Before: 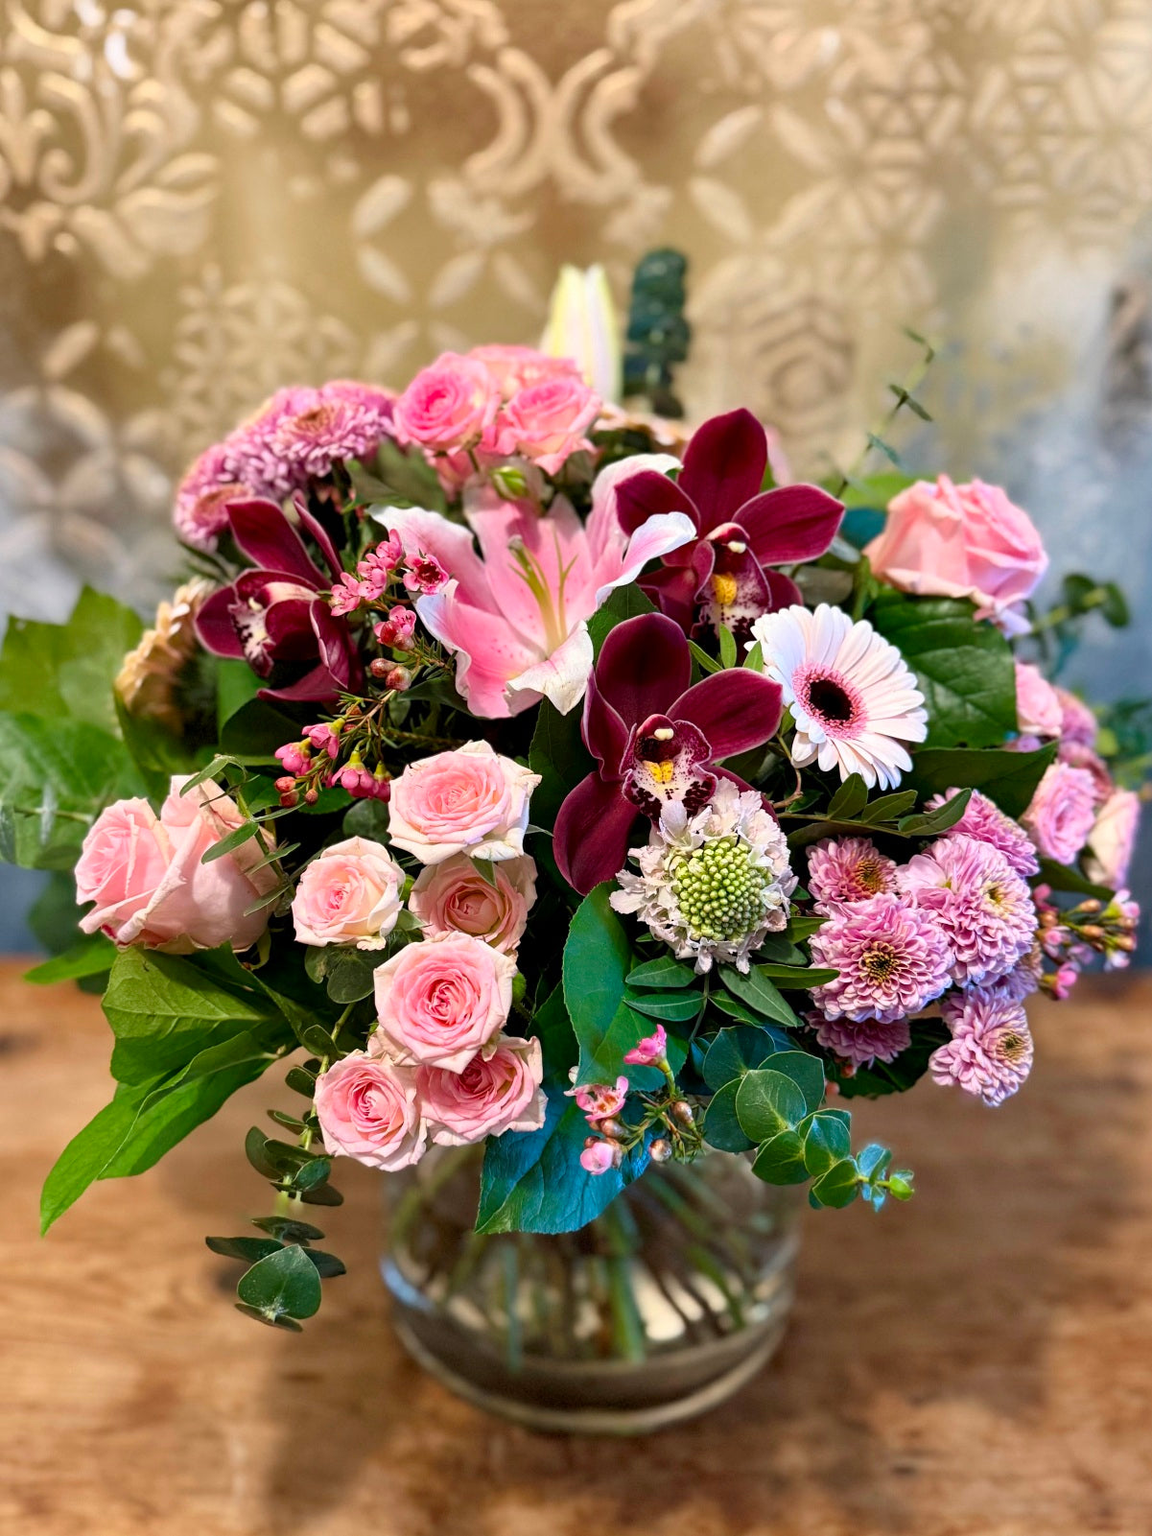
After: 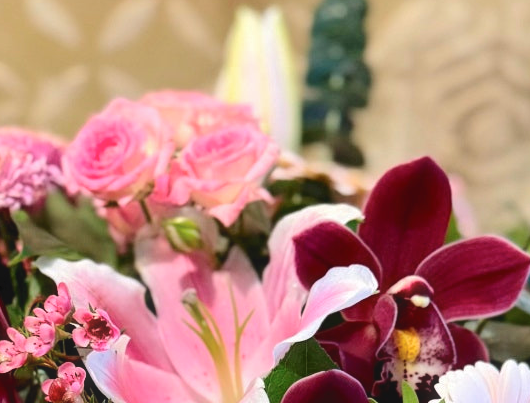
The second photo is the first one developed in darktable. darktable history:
tone curve: curves: ch0 [(0, 0) (0.003, 0.054) (0.011, 0.058) (0.025, 0.069) (0.044, 0.087) (0.069, 0.1) (0.1, 0.123) (0.136, 0.152) (0.177, 0.183) (0.224, 0.234) (0.277, 0.291) (0.335, 0.367) (0.399, 0.441) (0.468, 0.524) (0.543, 0.6) (0.623, 0.673) (0.709, 0.744) (0.801, 0.812) (0.898, 0.89) (1, 1)], color space Lab, independent channels, preserve colors none
haze removal: strength -0.051, adaptive false
crop: left 28.977%, top 16.832%, right 26.847%, bottom 57.947%
